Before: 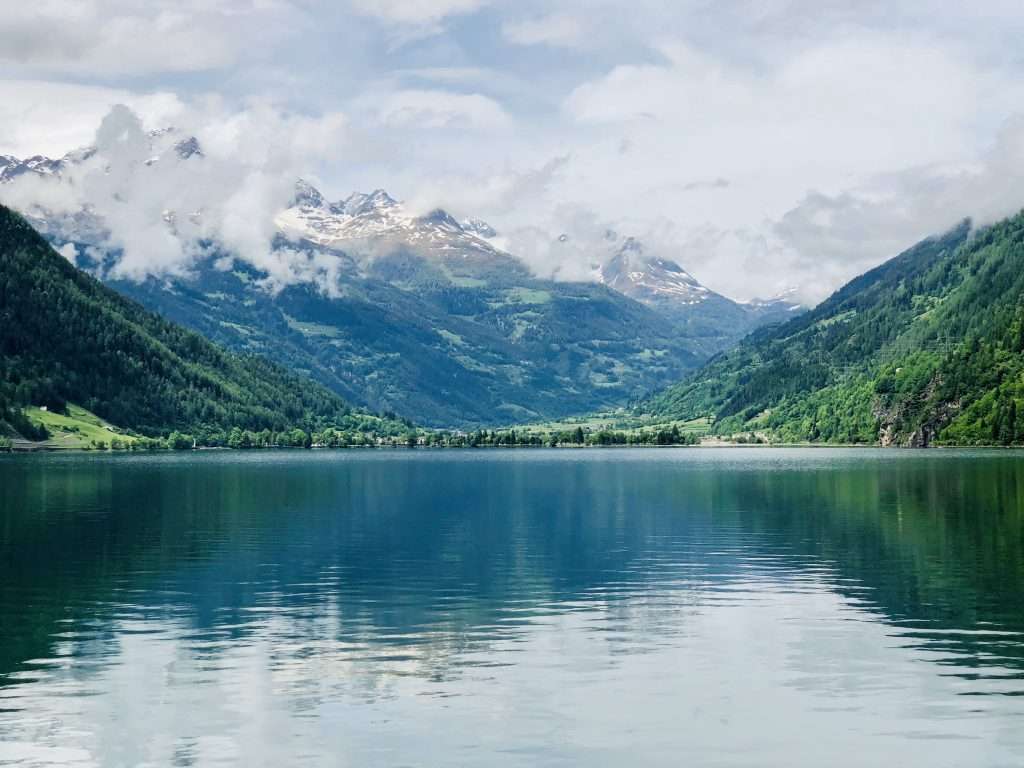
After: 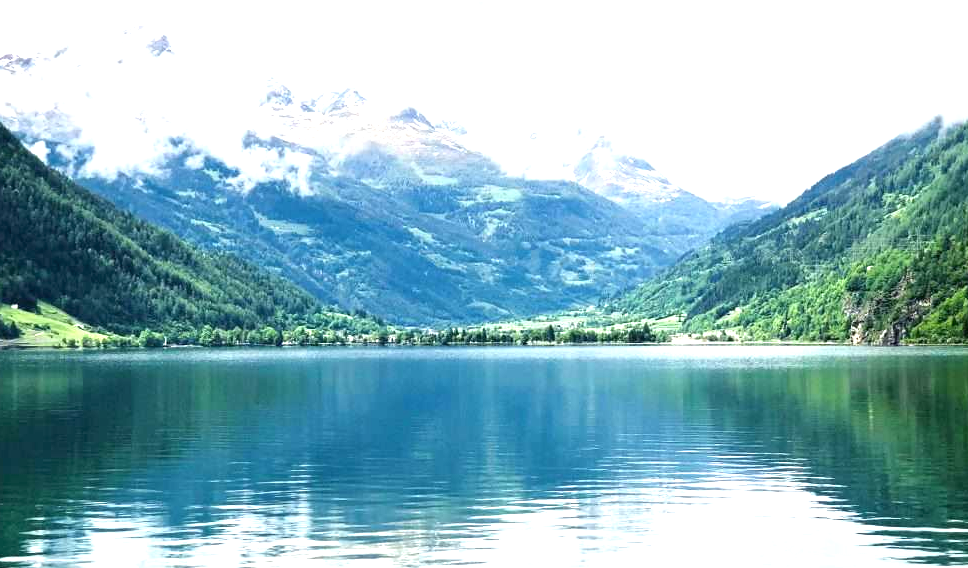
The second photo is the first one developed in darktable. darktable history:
crop and rotate: left 2.904%, top 13.336%, right 2.493%, bottom 12.697%
exposure: black level correction 0, exposure 1.2 EV, compensate highlight preservation false
